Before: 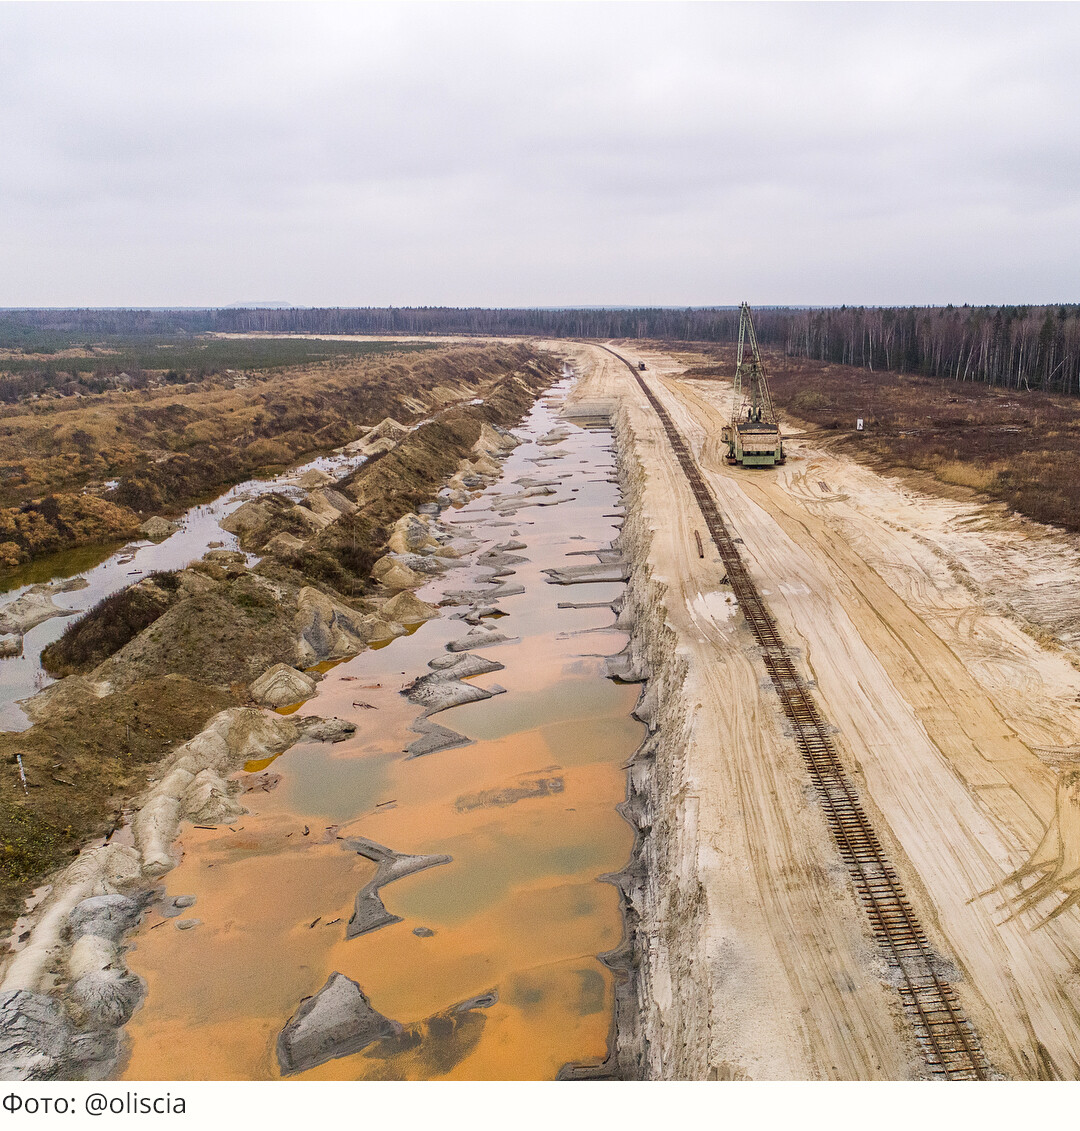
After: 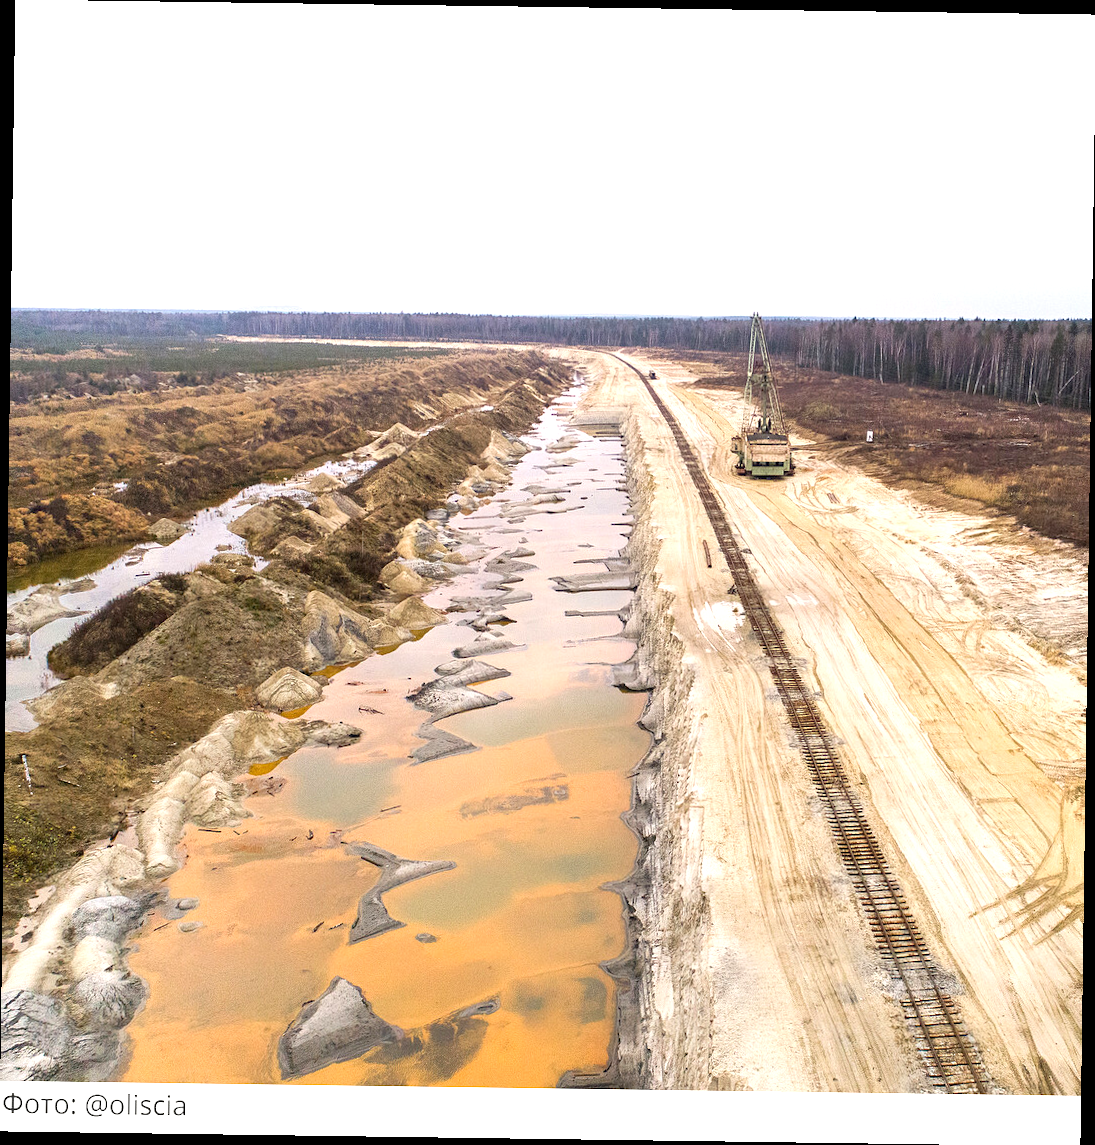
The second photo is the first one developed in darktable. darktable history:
rotate and perspective: rotation 0.8°, automatic cropping off
exposure: exposure 0.77 EV, compensate highlight preservation false
